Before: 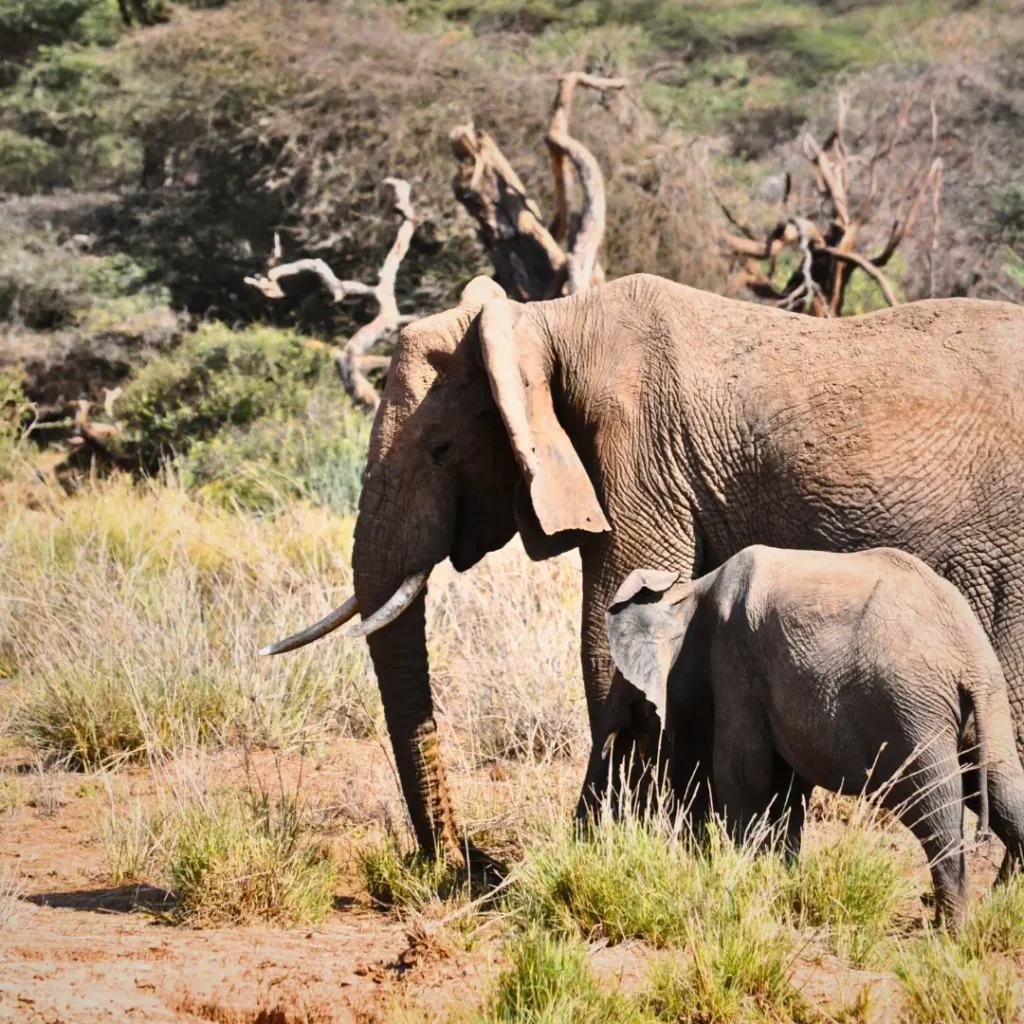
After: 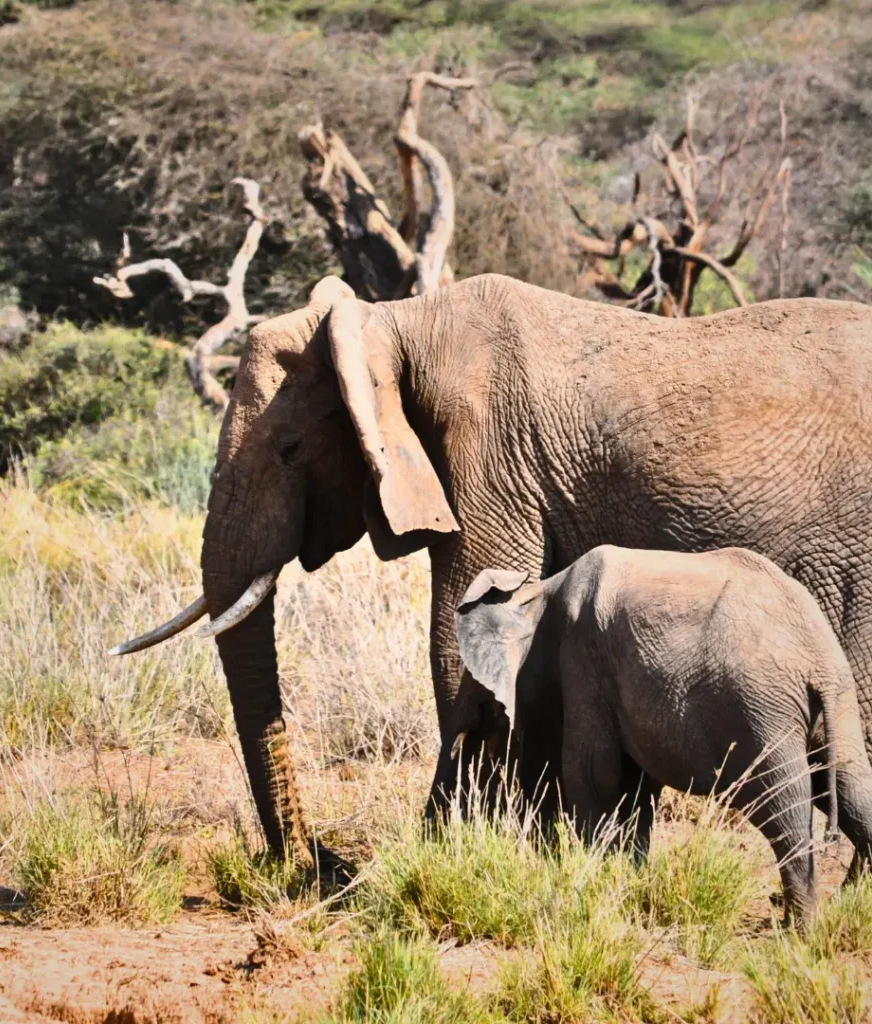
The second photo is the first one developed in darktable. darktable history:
crop and rotate: left 14.773%
